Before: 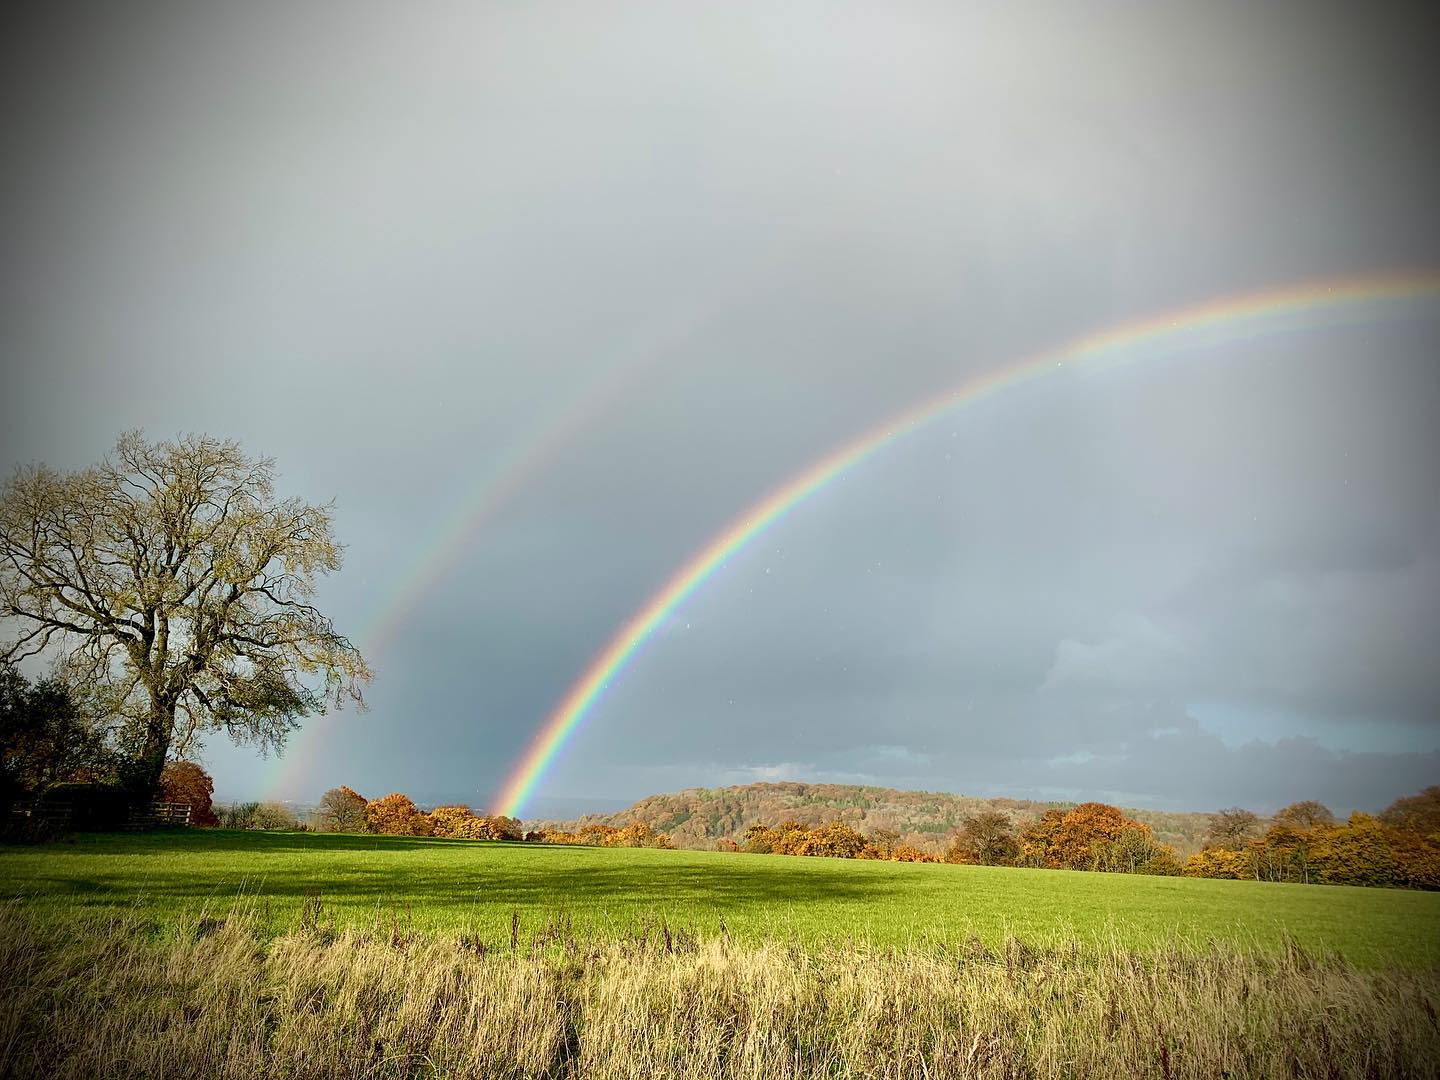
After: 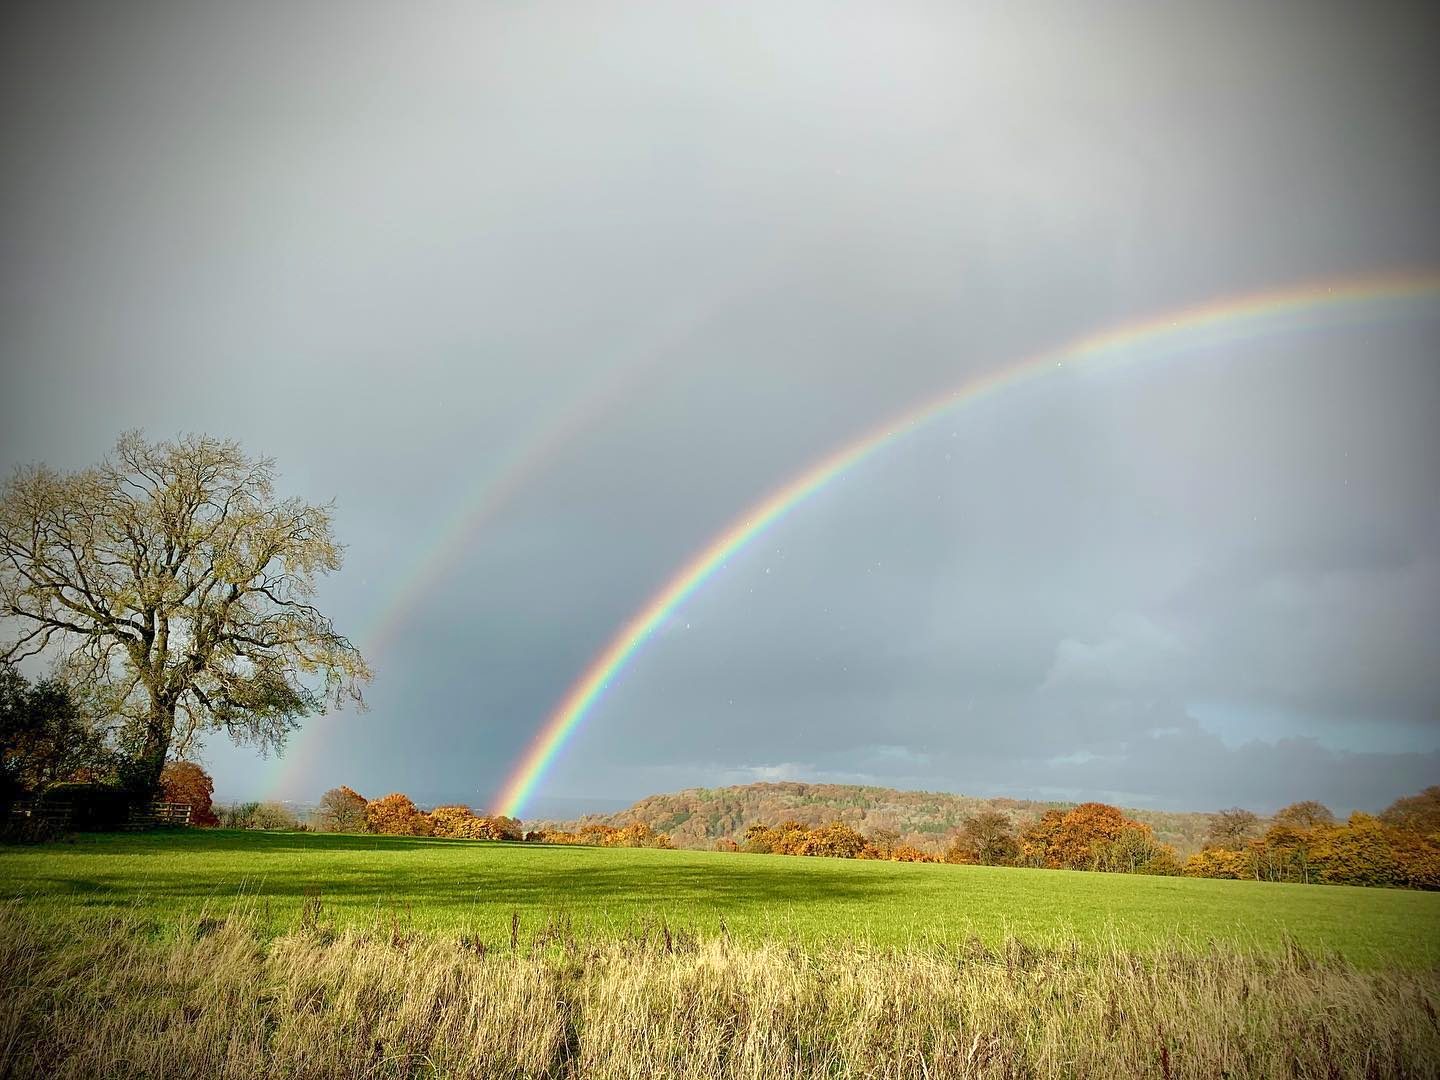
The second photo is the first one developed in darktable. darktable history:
tone equalizer: -8 EV 0.25 EV, -7 EV 0.417 EV, -6 EV 0.417 EV, -5 EV 0.25 EV, -3 EV -0.25 EV, -2 EV -0.417 EV, -1 EV -0.417 EV, +0 EV -0.25 EV, edges refinement/feathering 500, mask exposure compensation -1.57 EV, preserve details guided filter
exposure: exposure 0.493 EV, compensate highlight preservation false
